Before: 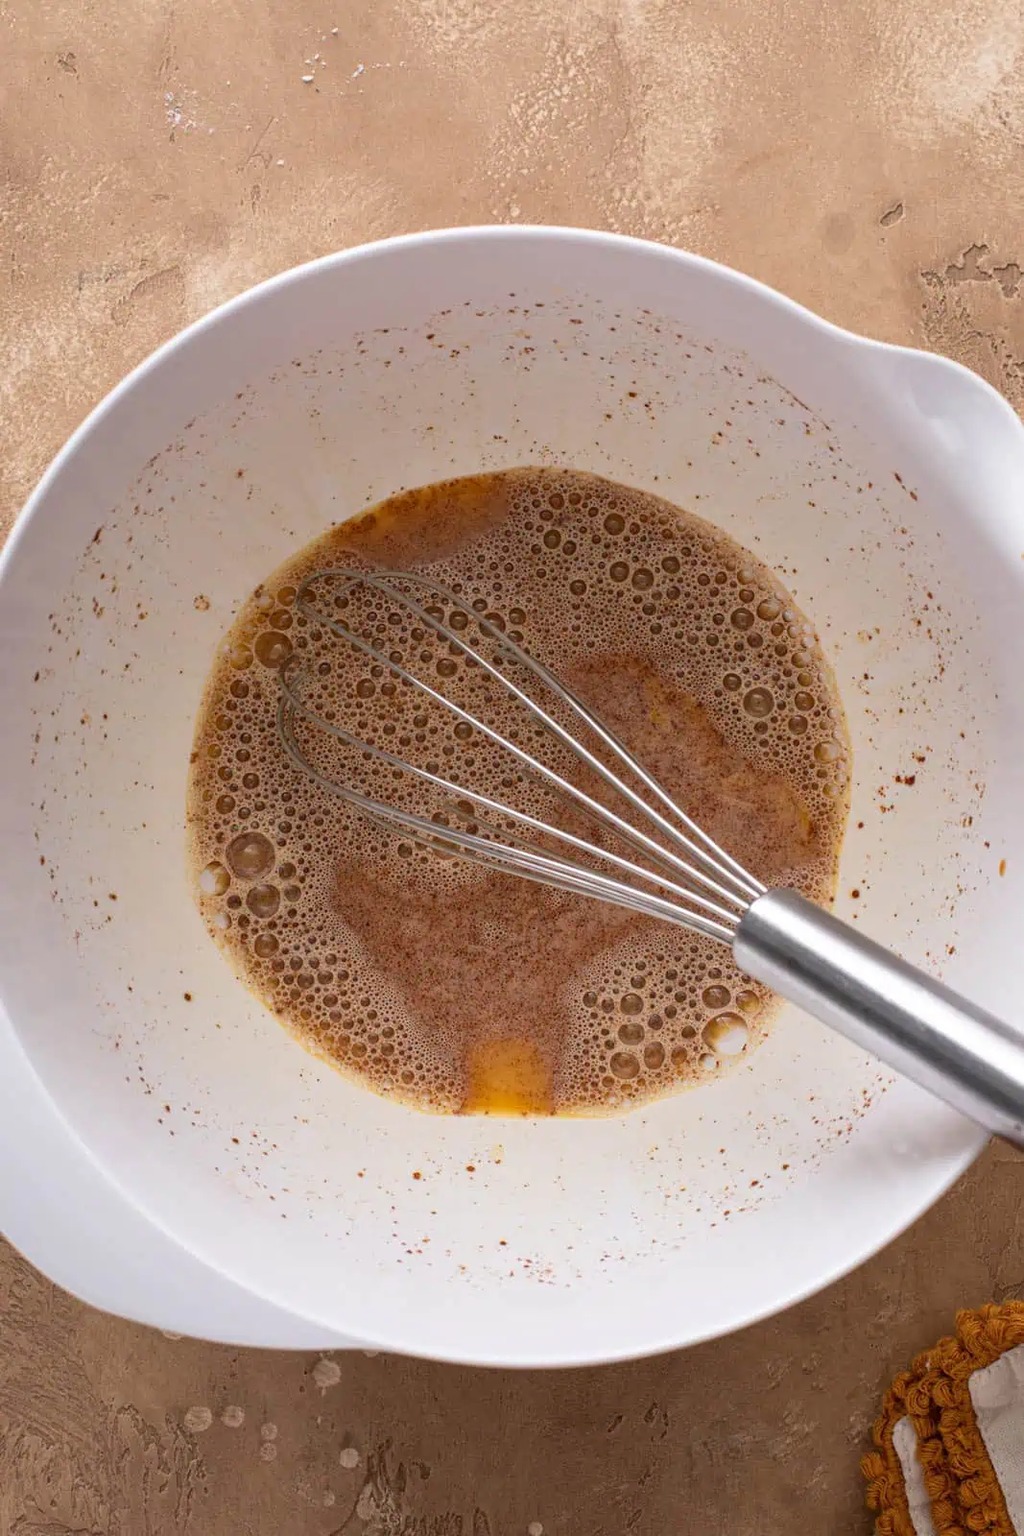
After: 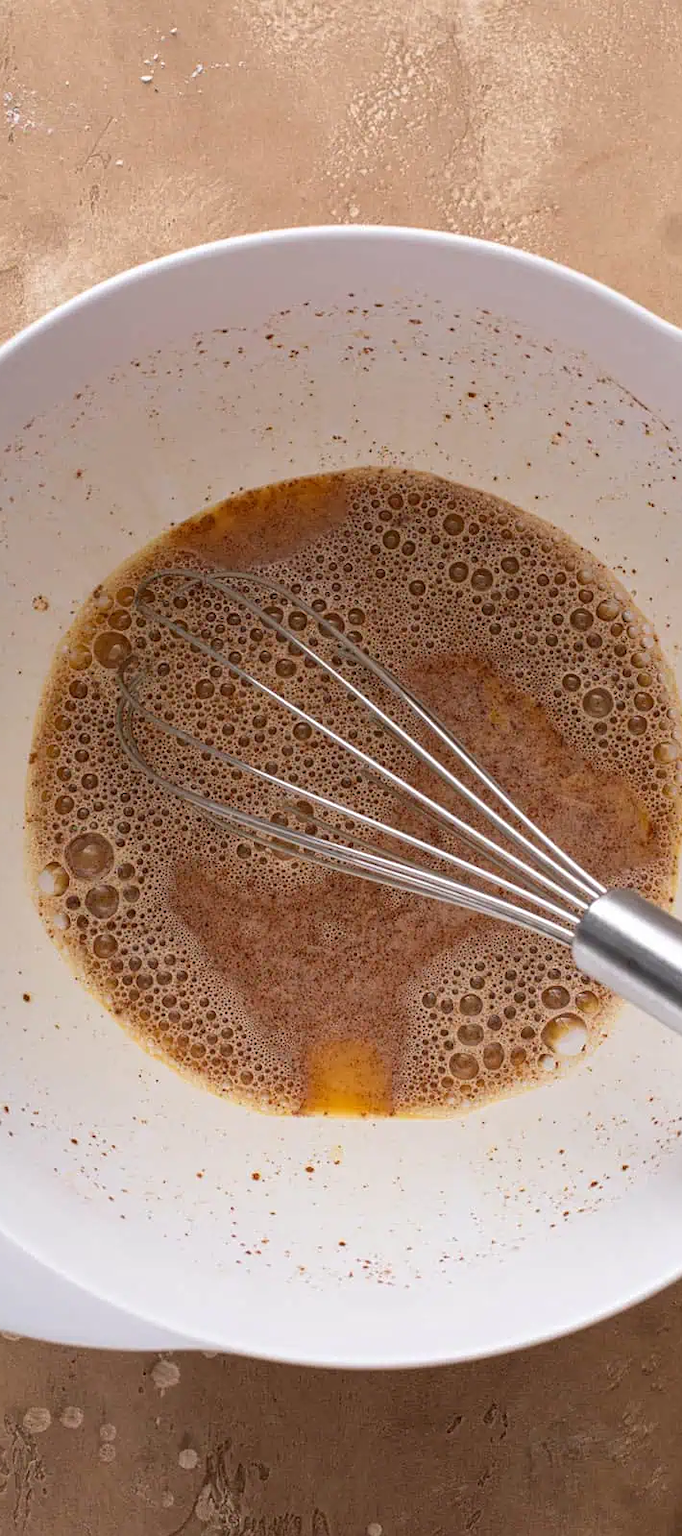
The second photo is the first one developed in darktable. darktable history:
sharpen: amount 0.2
crop and rotate: left 15.754%, right 17.579%
